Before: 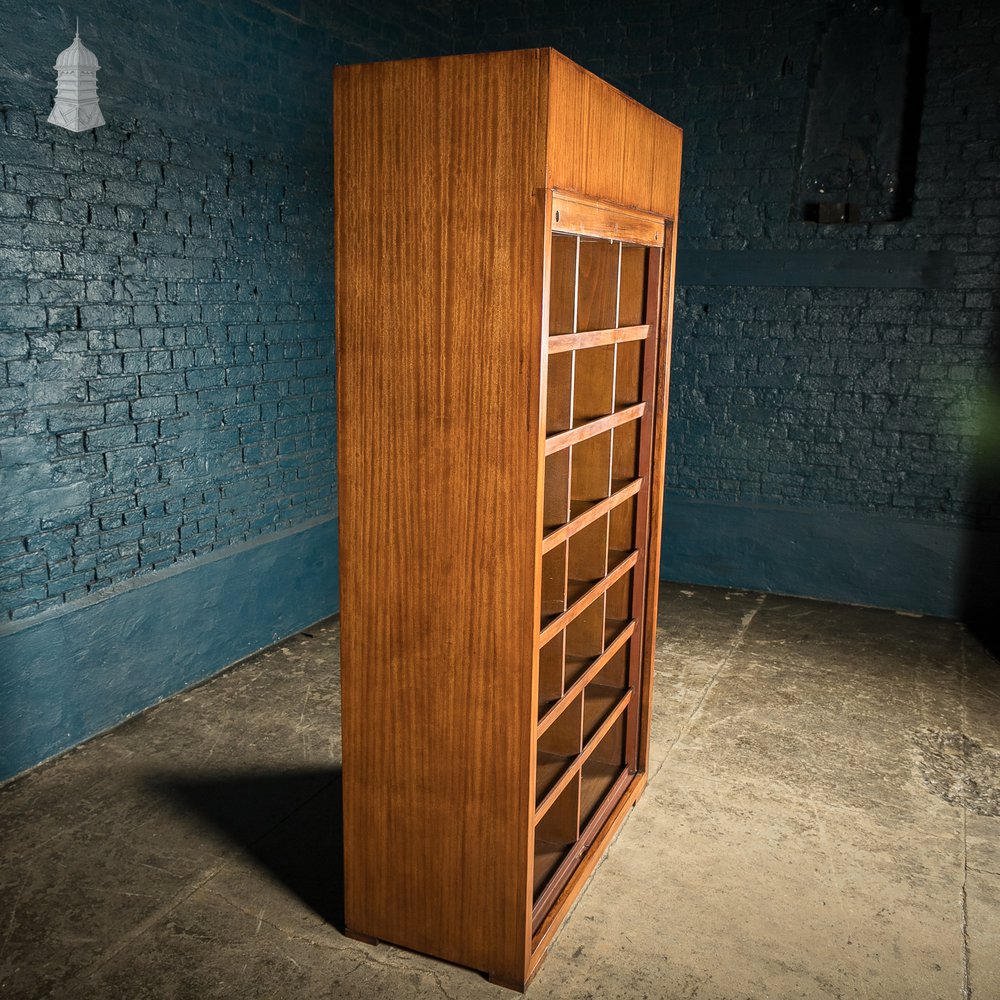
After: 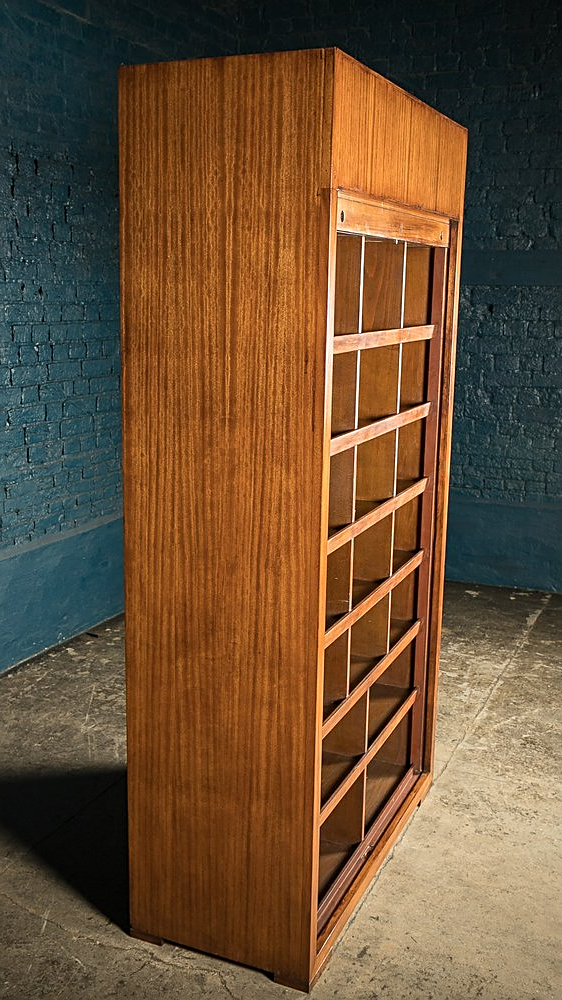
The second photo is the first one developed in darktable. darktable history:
crop: left 21.573%, right 22.222%
sharpen: on, module defaults
tone equalizer: edges refinement/feathering 500, mask exposure compensation -1.57 EV, preserve details no
